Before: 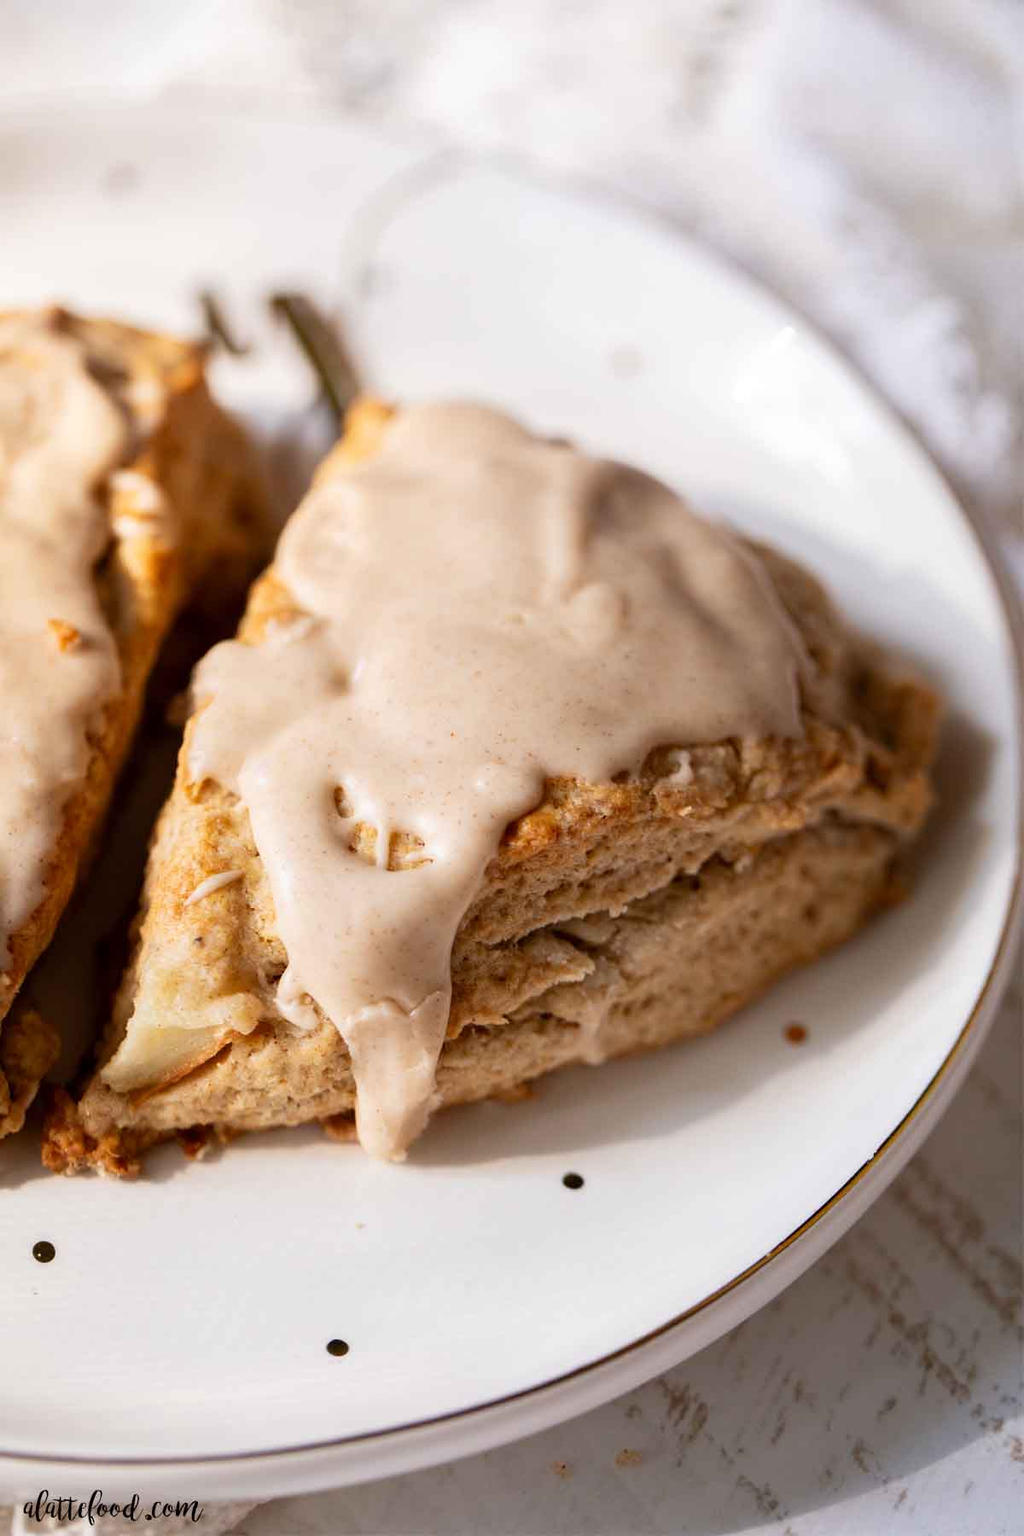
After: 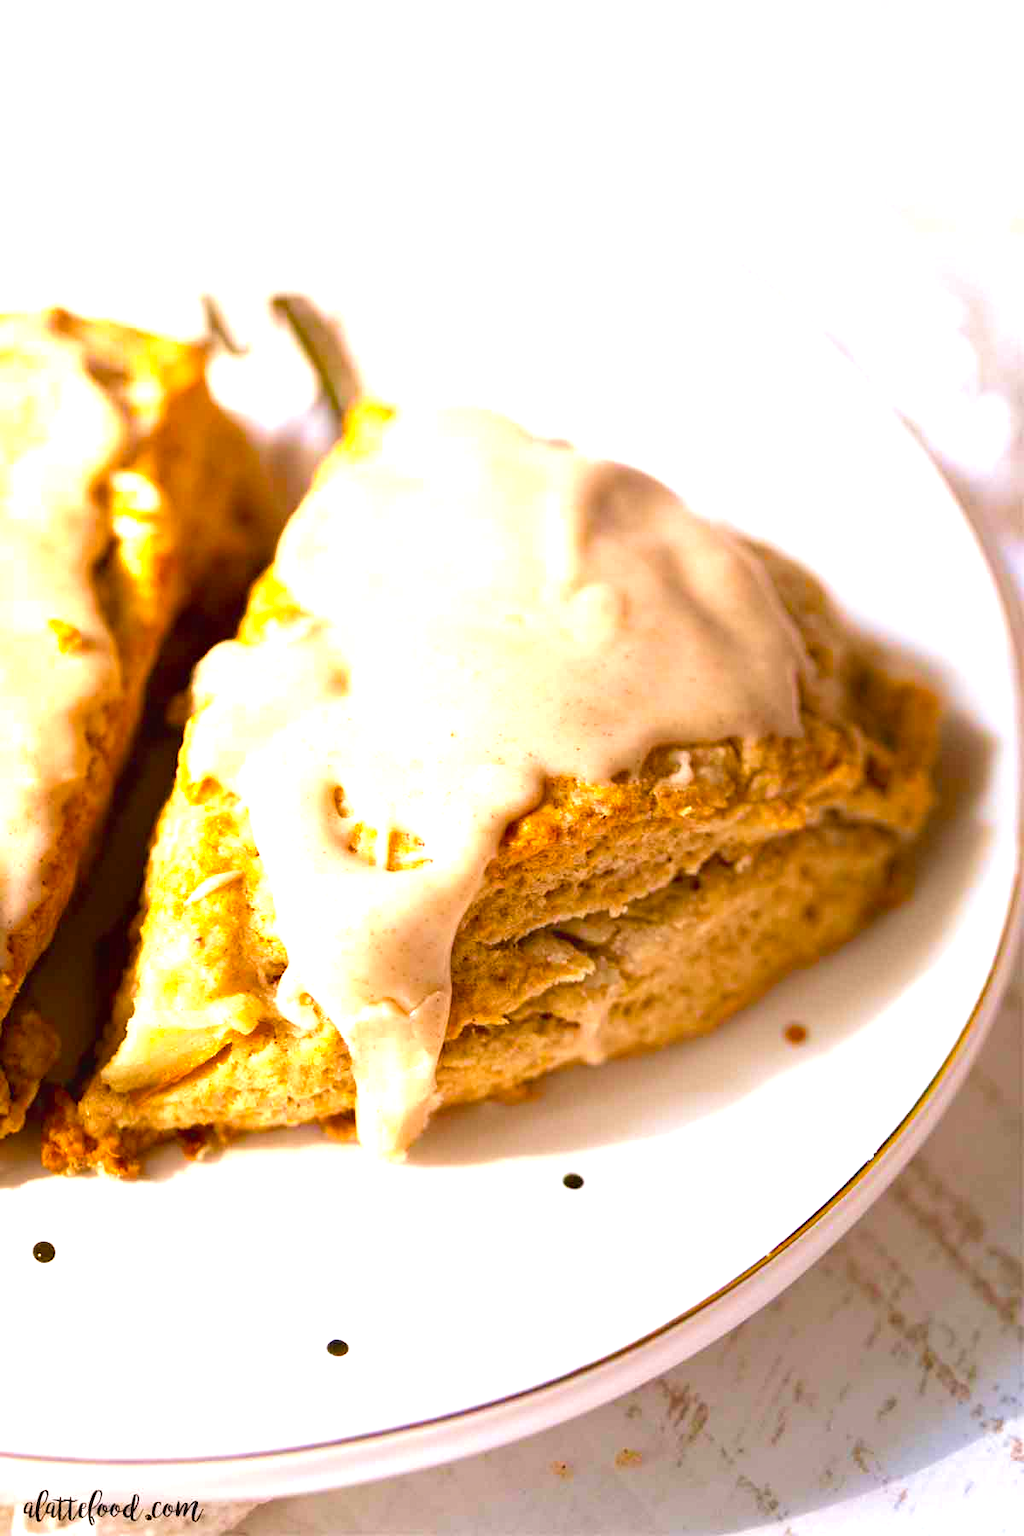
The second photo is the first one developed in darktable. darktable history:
contrast equalizer: y [[0.439, 0.44, 0.442, 0.457, 0.493, 0.498], [0.5 ×6], [0.5 ×6], [0 ×6], [0 ×6]], mix 0.59
exposure: exposure 1.16 EV, compensate exposure bias true, compensate highlight preservation false
color balance rgb: linear chroma grading › global chroma 15%, perceptual saturation grading › global saturation 30%
velvia: on, module defaults
